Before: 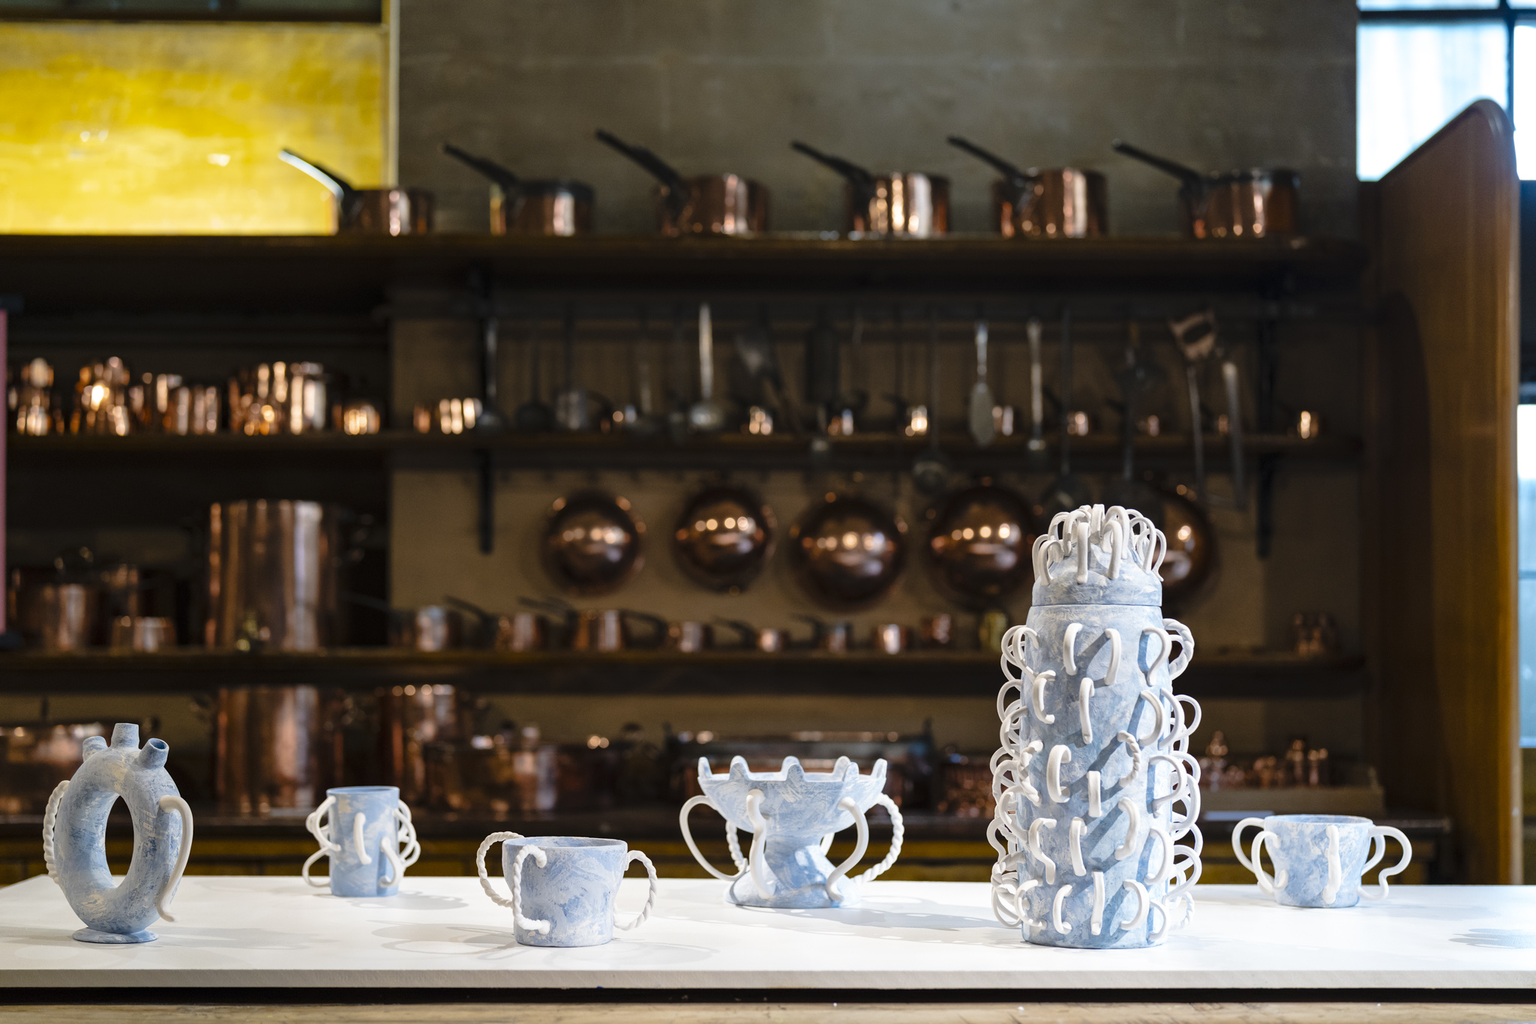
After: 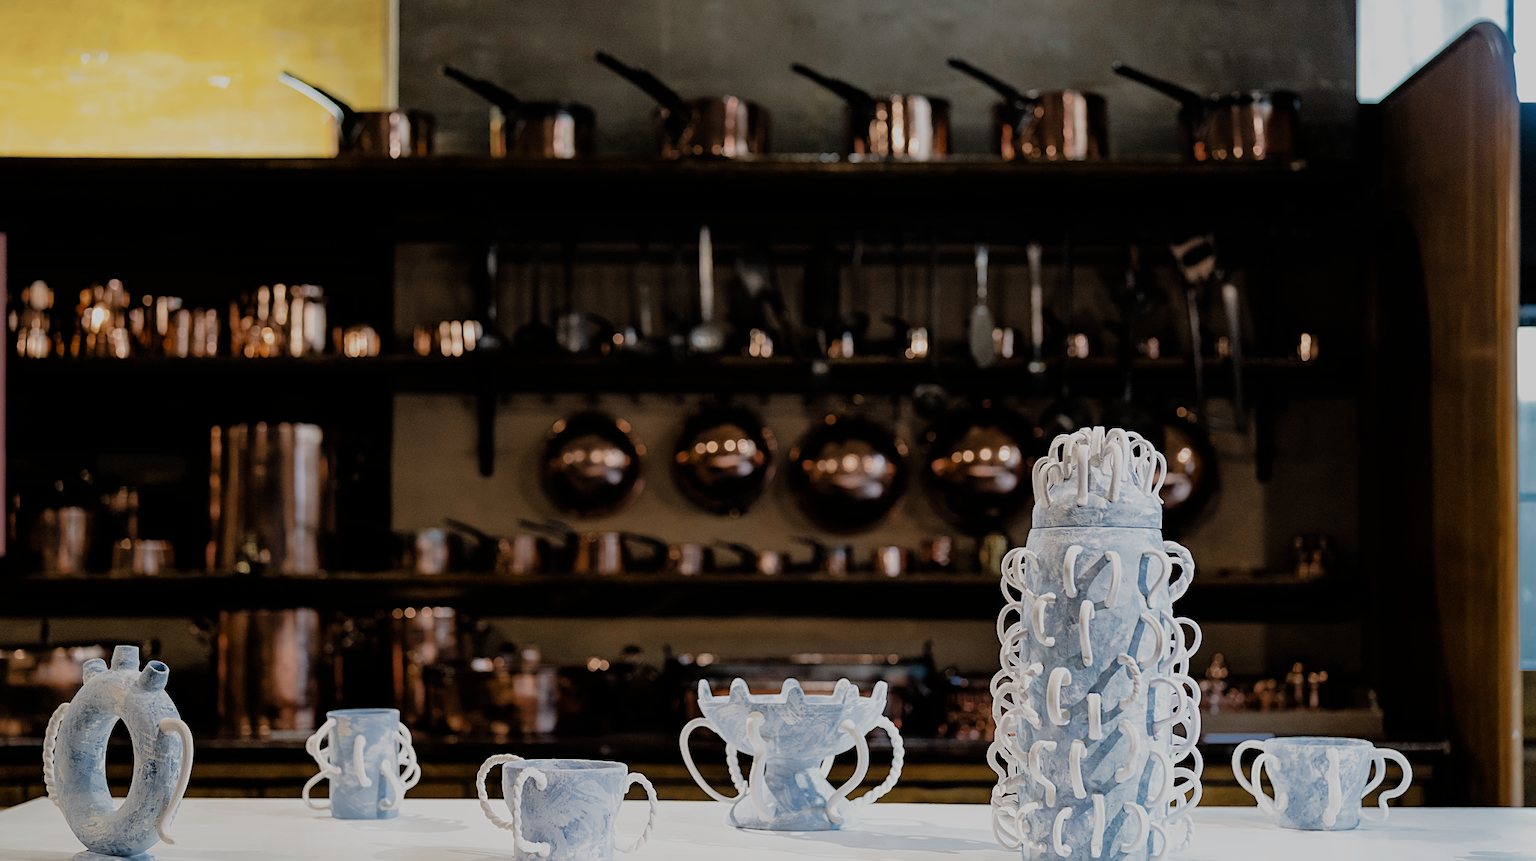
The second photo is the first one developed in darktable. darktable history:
sharpen: on, module defaults
filmic rgb: black relative exposure -6.04 EV, white relative exposure 6.95 EV, hardness 2.28
crop: top 7.623%, bottom 8.268%
color zones: curves: ch0 [(0, 0.5) (0.125, 0.4) (0.25, 0.5) (0.375, 0.4) (0.5, 0.4) (0.625, 0.35) (0.75, 0.35) (0.875, 0.5)]; ch1 [(0, 0.35) (0.125, 0.45) (0.25, 0.35) (0.375, 0.35) (0.5, 0.35) (0.625, 0.35) (0.75, 0.45) (0.875, 0.35)]; ch2 [(0, 0.6) (0.125, 0.5) (0.25, 0.5) (0.375, 0.6) (0.5, 0.6) (0.625, 0.5) (0.75, 0.5) (0.875, 0.5)]
